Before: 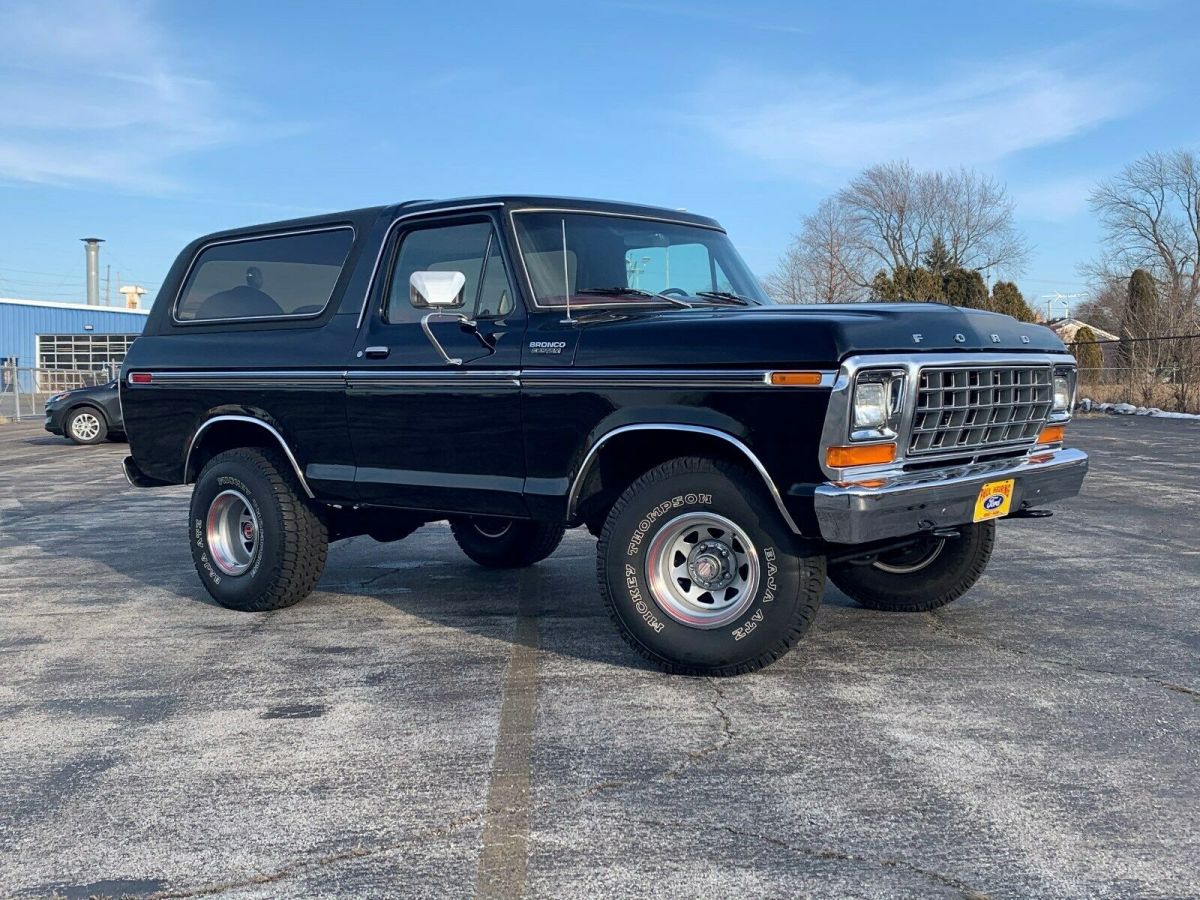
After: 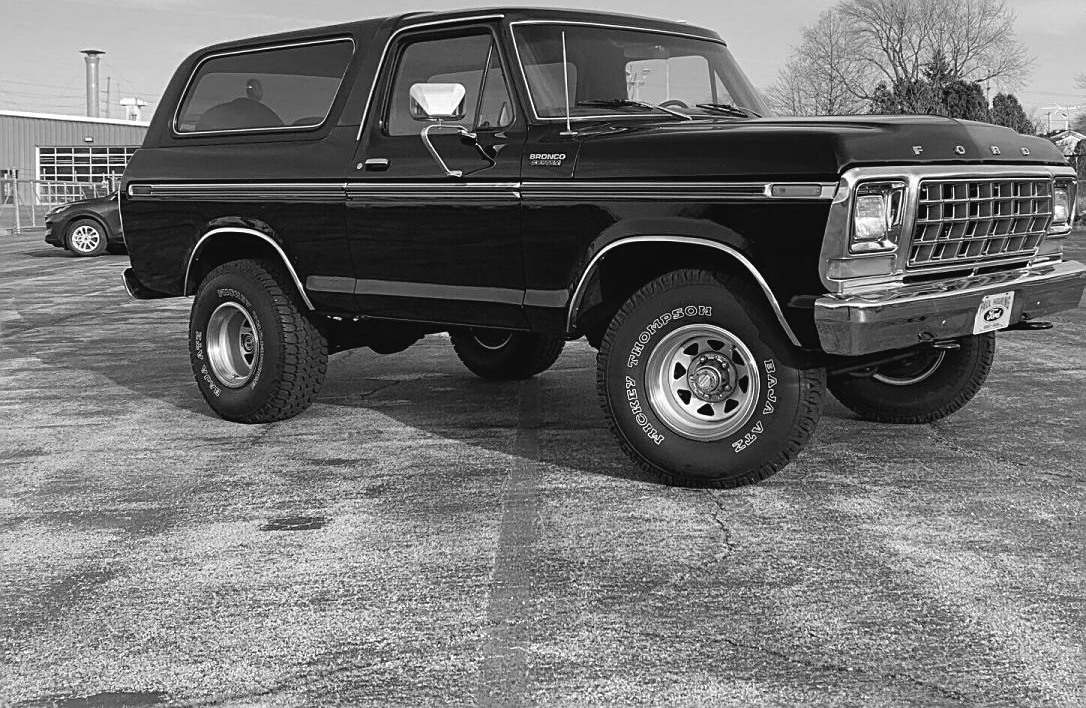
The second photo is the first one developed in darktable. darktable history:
crop: top 20.916%, right 9.437%, bottom 0.316%
color balance rgb: shadows lift › chroma 9.92%, shadows lift › hue 45.12°, power › luminance 3.26%, power › hue 231.93°, global offset › luminance 0.4%, global offset › chroma 0.21%, global offset › hue 255.02°
sharpen: on, module defaults
monochrome: on, module defaults
velvia: on, module defaults
